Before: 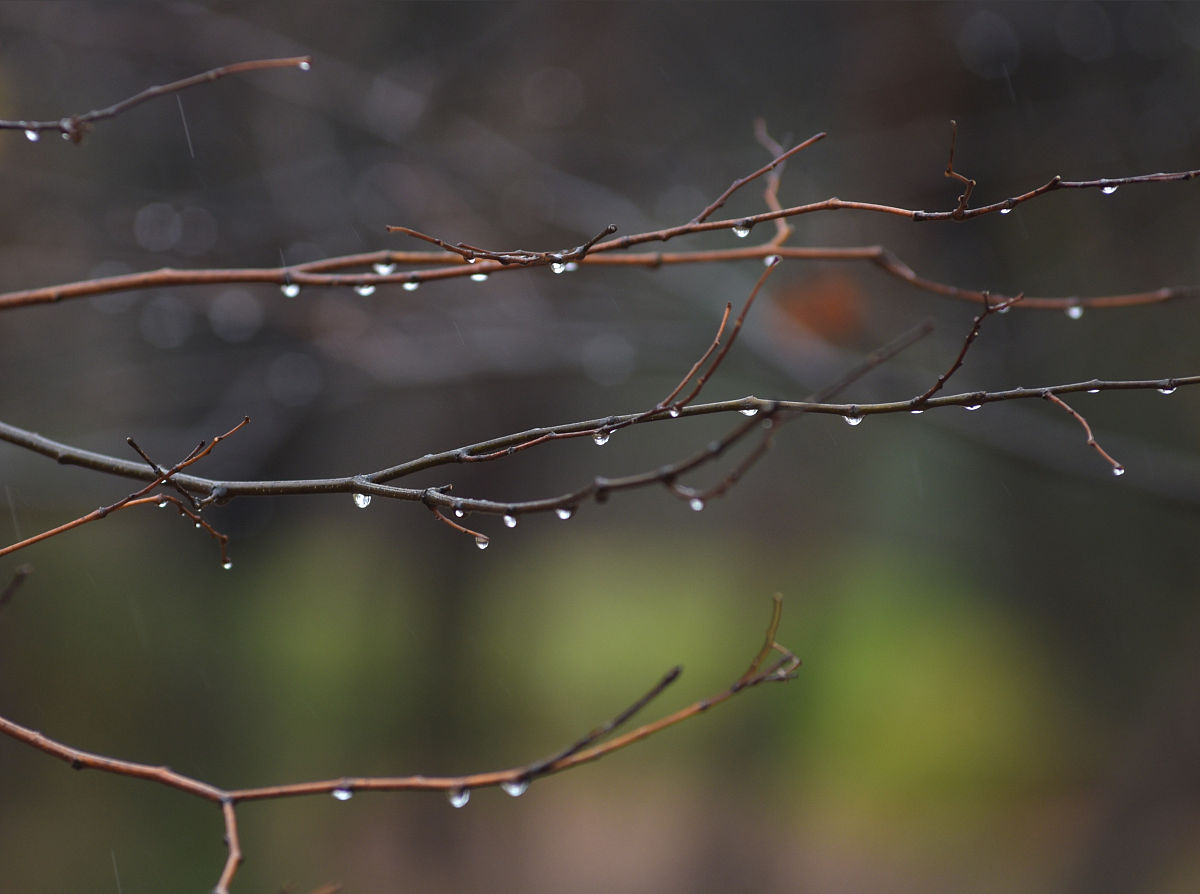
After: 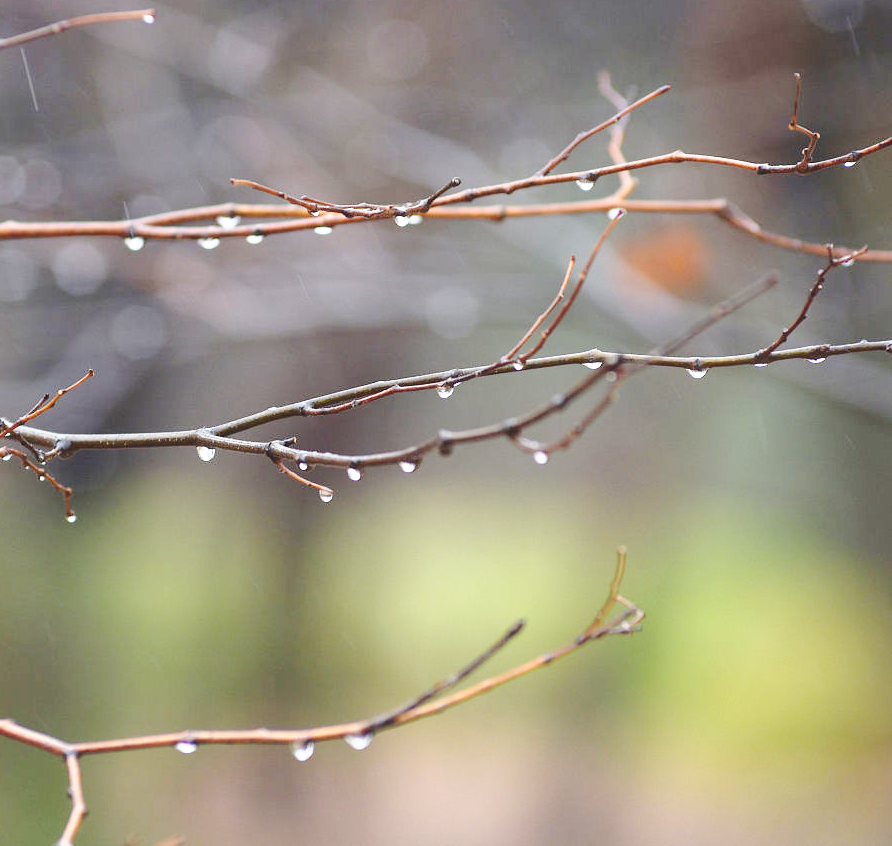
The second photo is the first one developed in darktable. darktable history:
base curve: curves: ch0 [(0, 0) (0.025, 0.046) (0.112, 0.277) (0.467, 0.74) (0.814, 0.929) (1, 0.942)], preserve colors none
crop and rotate: left 13.01%, top 5.368%, right 12.625%
exposure: black level correction 0, exposure 1.001 EV, compensate highlight preservation false
